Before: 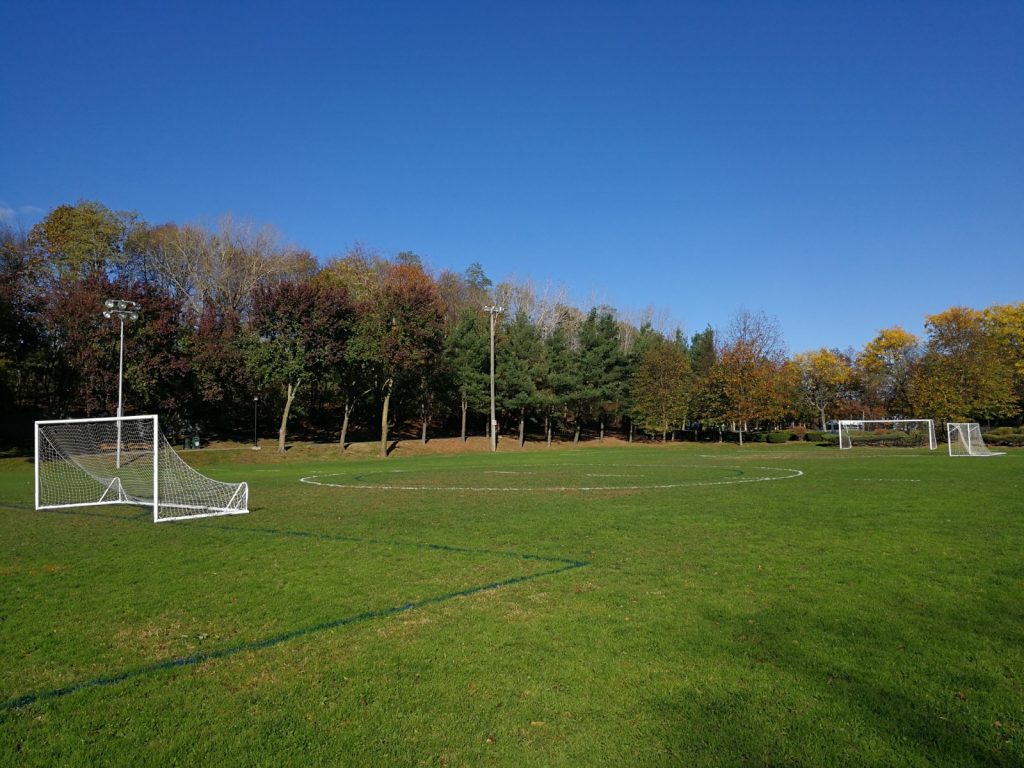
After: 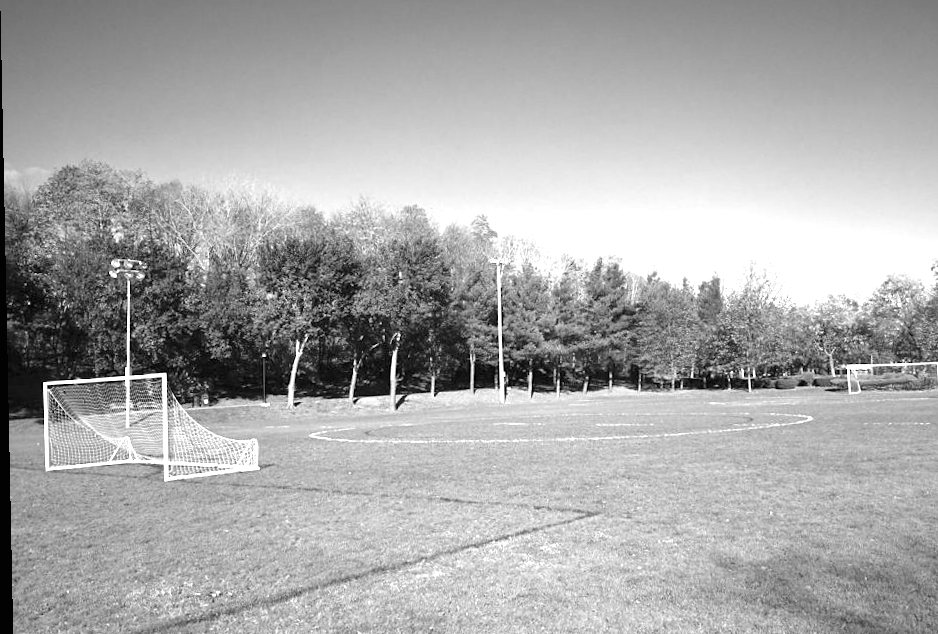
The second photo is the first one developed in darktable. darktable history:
exposure: black level correction 0, exposure 2.088 EV, compensate exposure bias true, compensate highlight preservation false
vignetting: fall-off start 97.52%, fall-off radius 100%, brightness -0.574, saturation 0, center (-0.027, 0.404), width/height ratio 1.368, unbound false
rotate and perspective: rotation -1.17°, automatic cropping off
crop: top 7.49%, right 9.717%, bottom 11.943%
white balance: emerald 1
color balance rgb: shadows lift › hue 87.51°, highlights gain › chroma 1.62%, highlights gain › hue 55.1°, global offset › chroma 0.06%, global offset › hue 253.66°, linear chroma grading › global chroma 0.5%, perceptual saturation grading › global saturation 16.38%
monochrome: a 32, b 64, size 2.3
